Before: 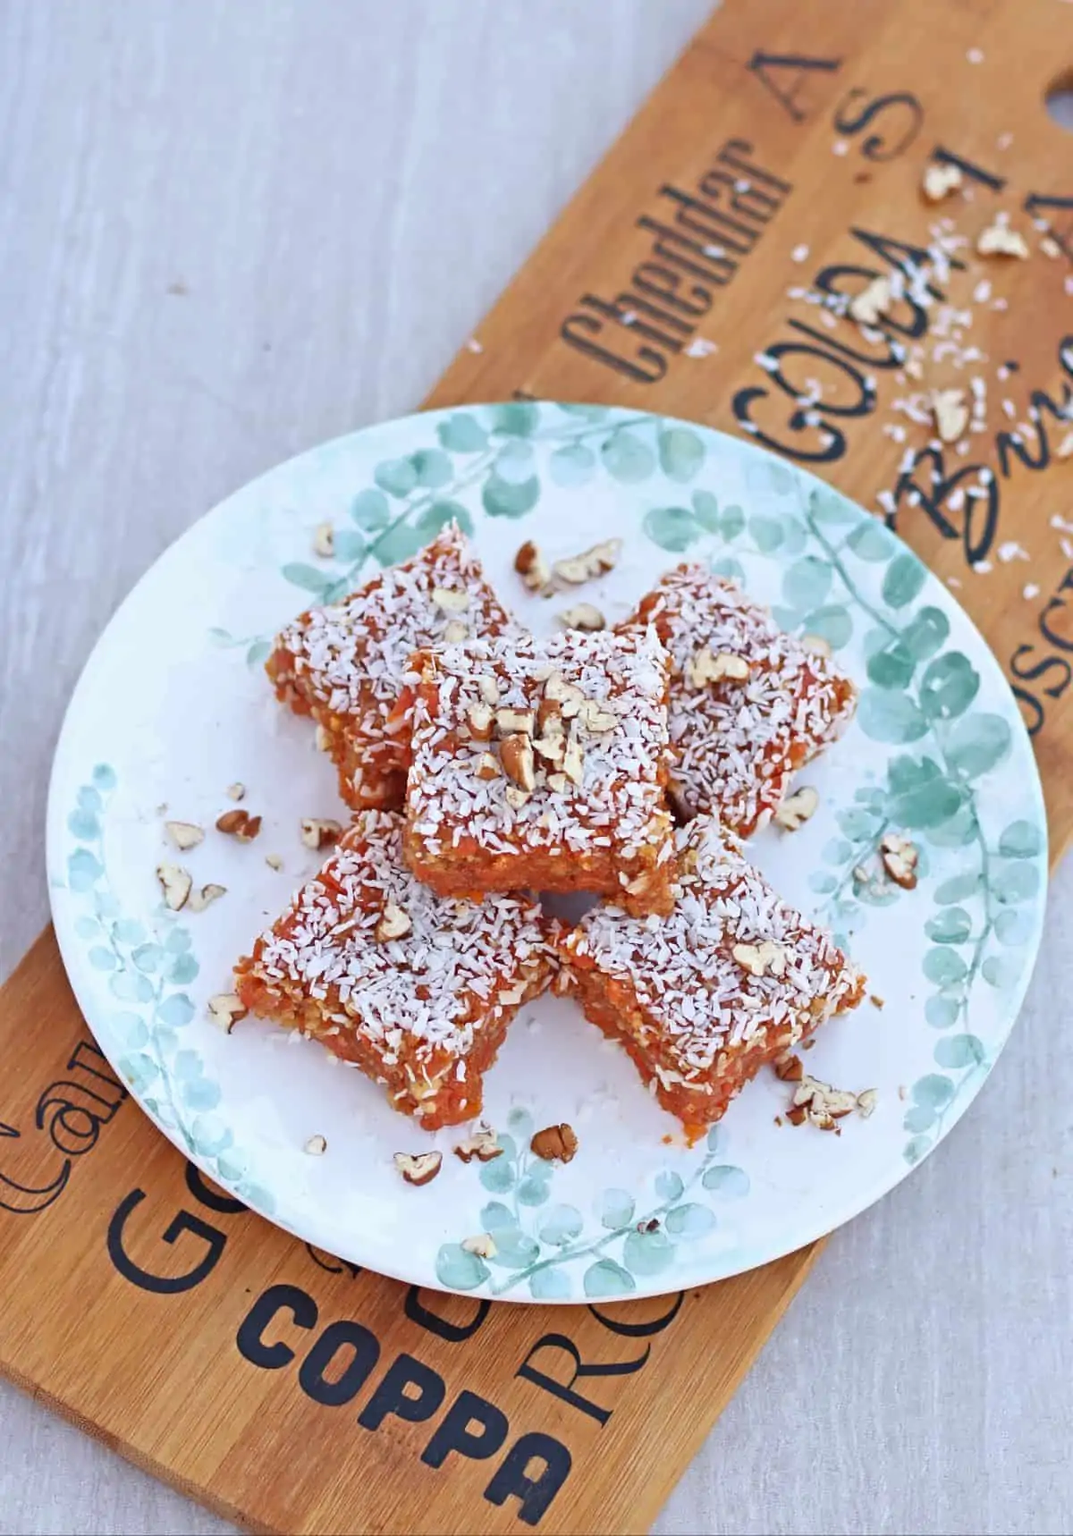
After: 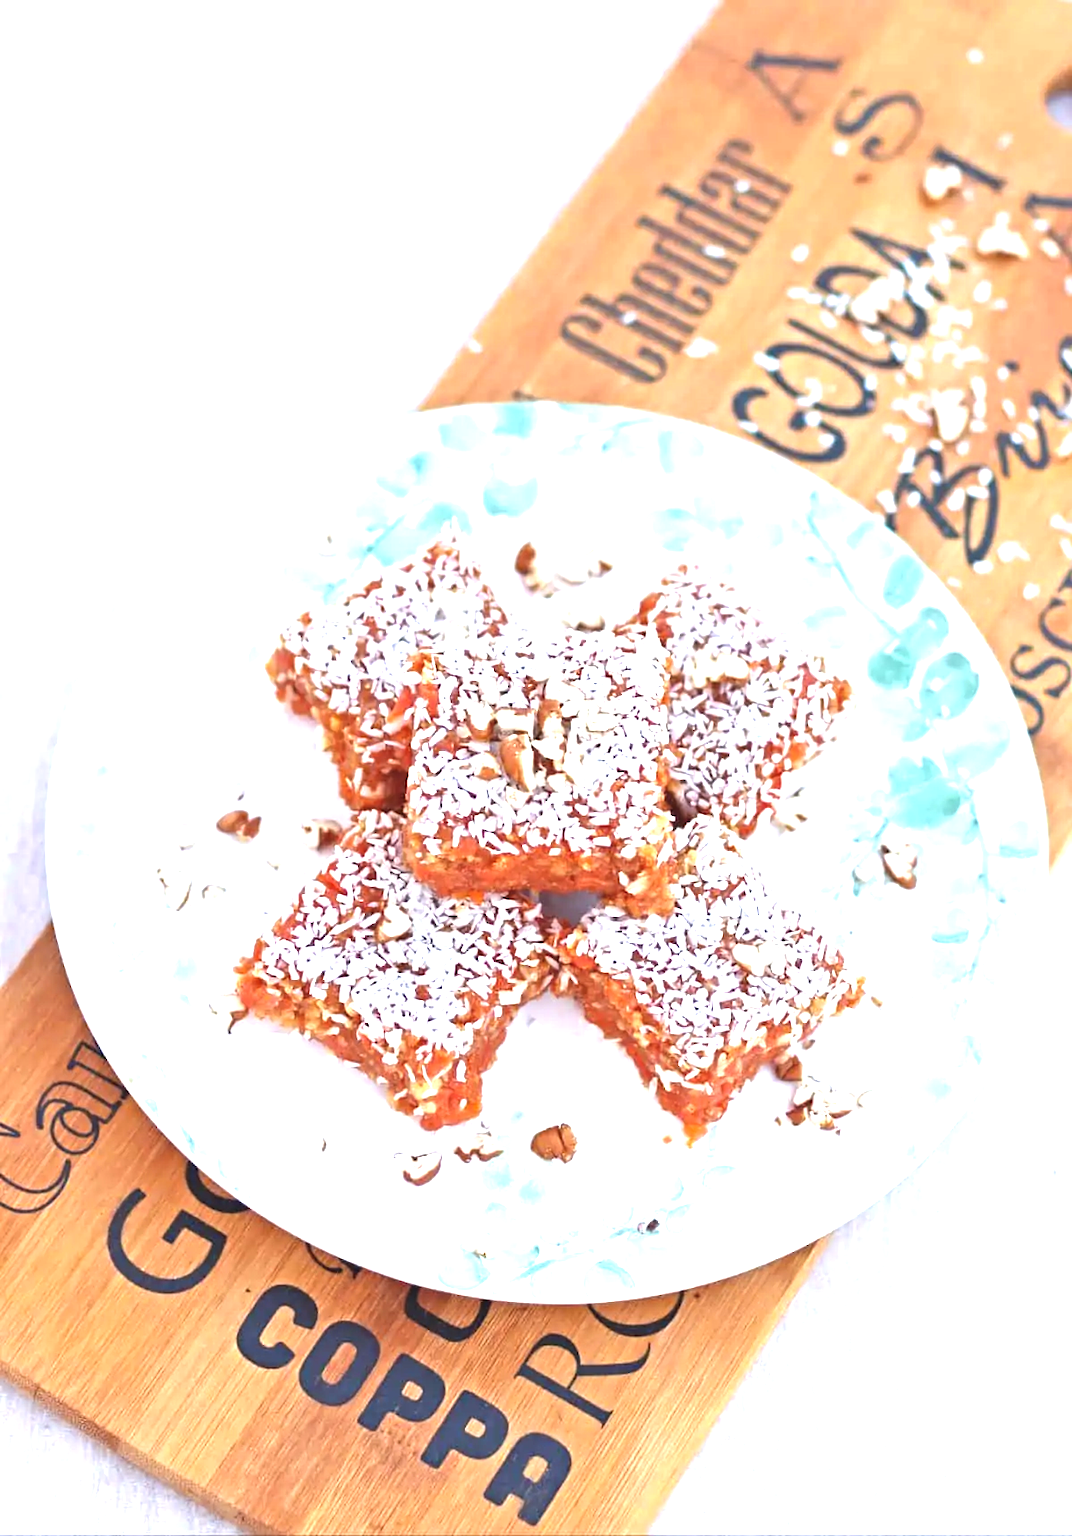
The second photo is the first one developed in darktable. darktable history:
color zones: curves: ch0 [(0.068, 0.464) (0.25, 0.5) (0.48, 0.508) (0.75, 0.536) (0.886, 0.476) (0.967, 0.456)]; ch1 [(0.066, 0.456) (0.25, 0.5) (0.616, 0.508) (0.746, 0.56) (0.934, 0.444)]
exposure: black level correction -0.002, exposure 1.35 EV, compensate highlight preservation false
